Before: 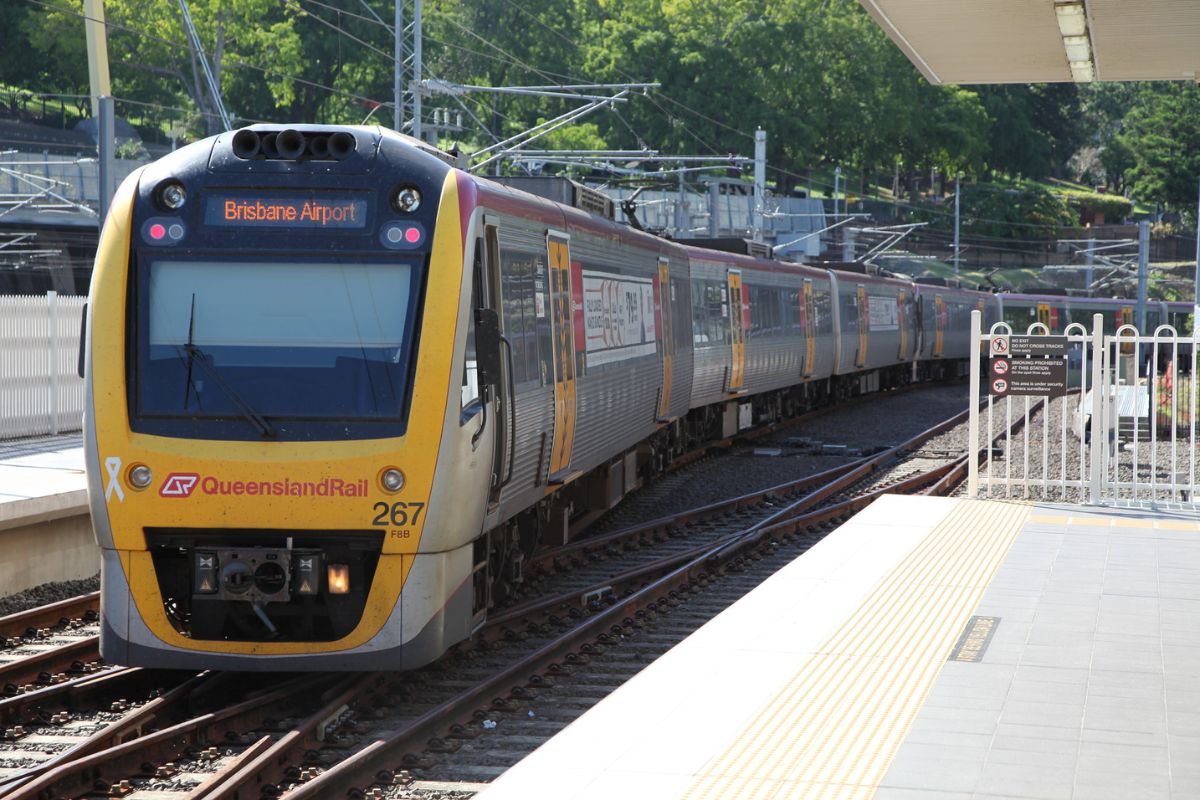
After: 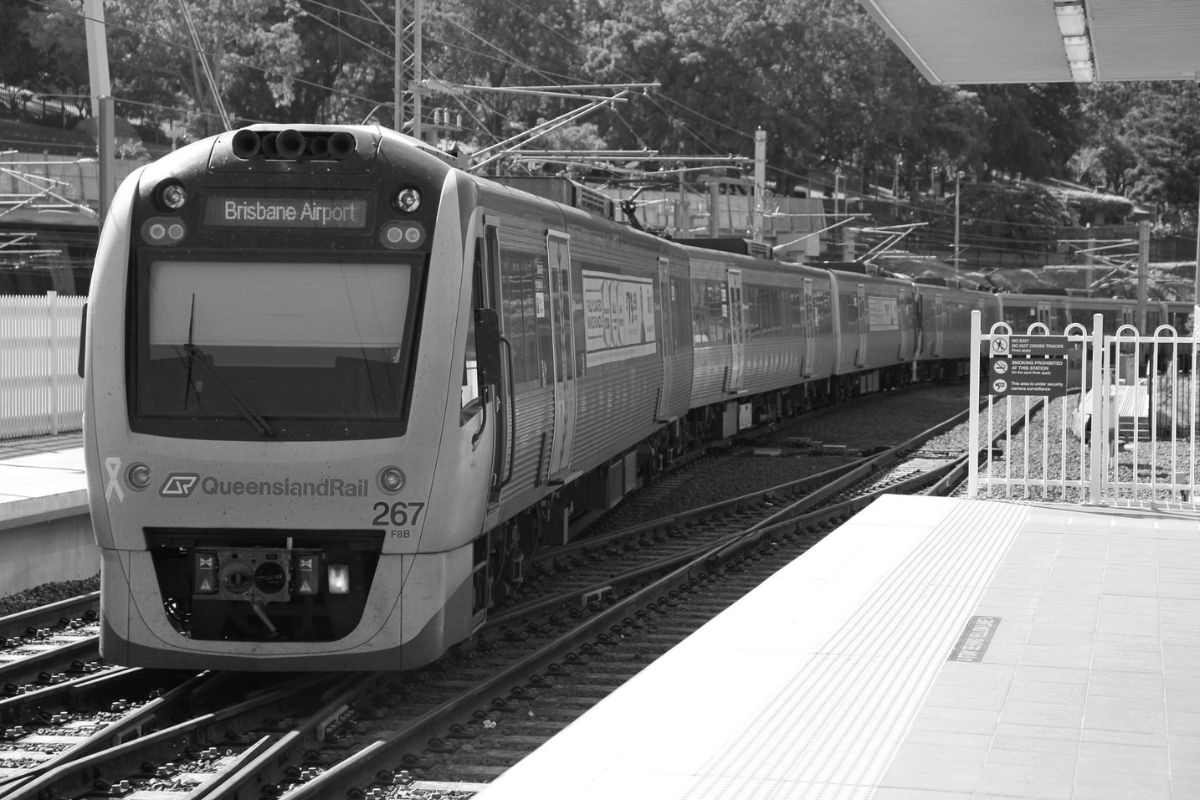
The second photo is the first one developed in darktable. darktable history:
white balance: red 1.045, blue 0.932
monochrome: a 0, b 0, size 0.5, highlights 0.57
